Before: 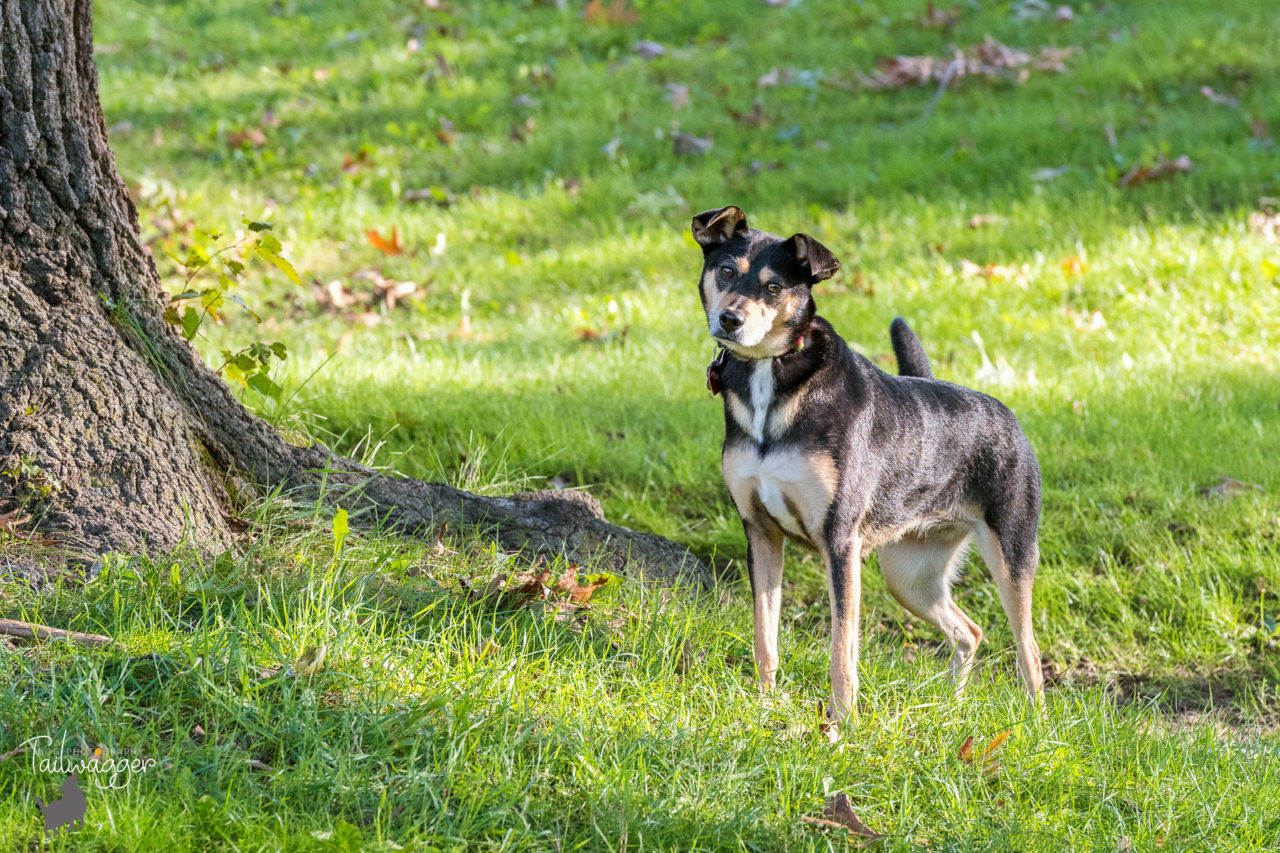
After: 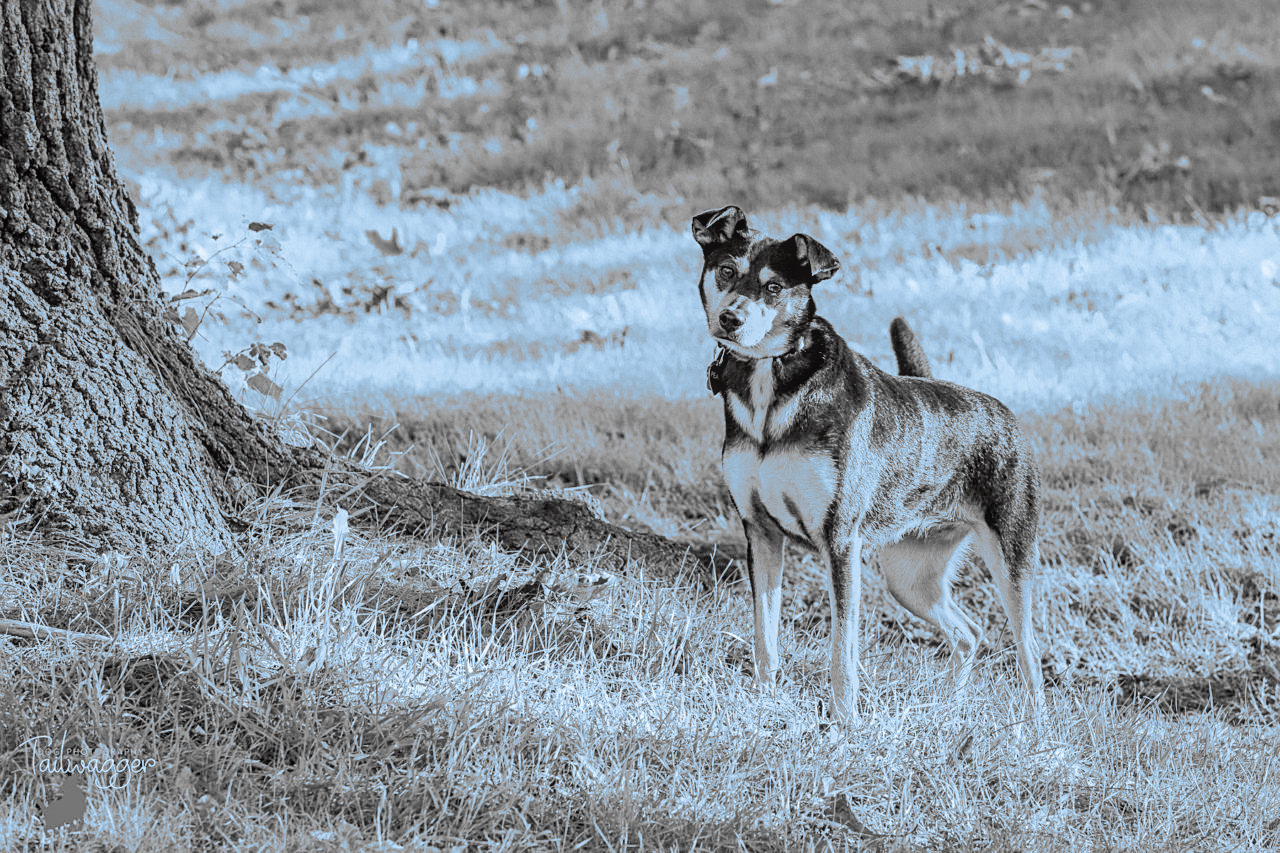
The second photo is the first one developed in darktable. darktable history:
split-toning: shadows › hue 351.18°, shadows › saturation 0.86, highlights › hue 218.82°, highlights › saturation 0.73, balance -19.167
filmic rgb: black relative exposure -7.65 EV, white relative exposure 4.56 EV, hardness 3.61
exposure: exposure 0.6 EV, compensate highlight preservation false
local contrast: detail 110%
color zones: curves: ch0 [(0.002, 0.593) (0.143, 0.417) (0.285, 0.541) (0.455, 0.289) (0.608, 0.327) (0.727, 0.283) (0.869, 0.571) (1, 0.603)]; ch1 [(0, 0) (0.143, 0) (0.286, 0) (0.429, 0) (0.571, 0) (0.714, 0) (0.857, 0)]
shadows and highlights: shadows 32.83, highlights -47.7, soften with gaussian
sharpen: on, module defaults
